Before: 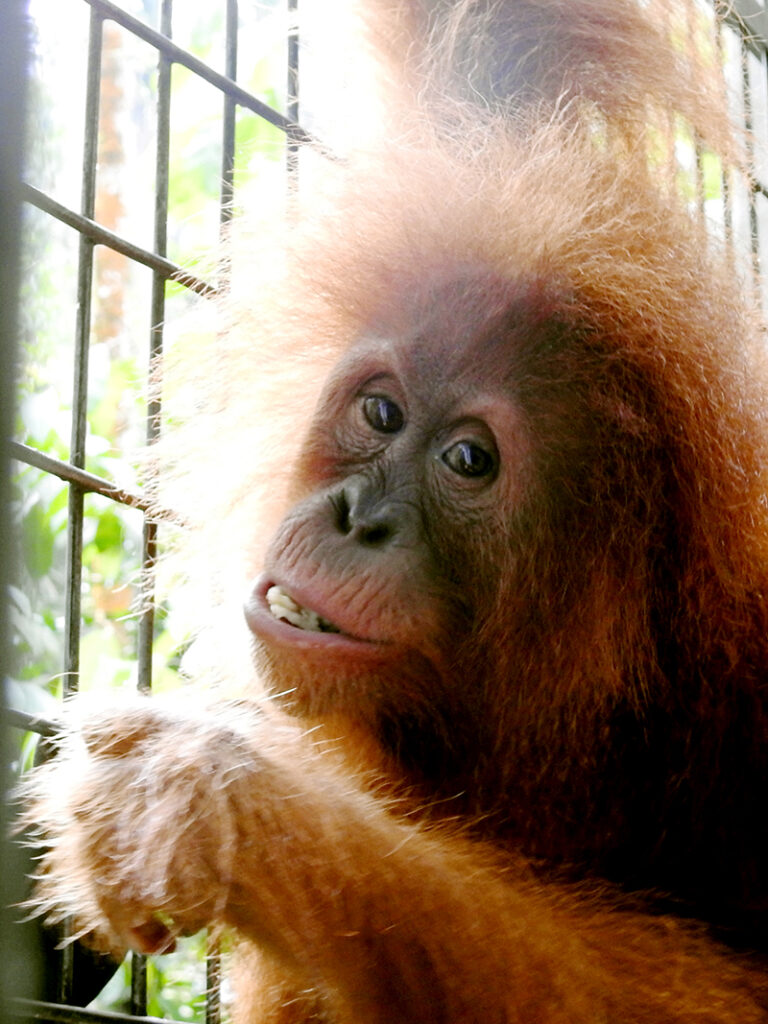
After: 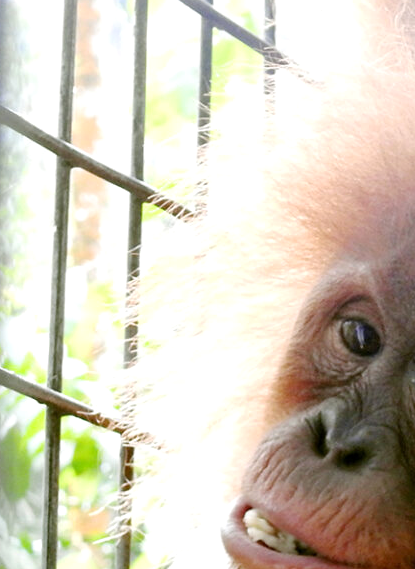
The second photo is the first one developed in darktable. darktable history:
exposure: exposure 0.135 EV, compensate highlight preservation false
crop and rotate: left 3.059%, top 7.615%, right 42.891%, bottom 36.8%
